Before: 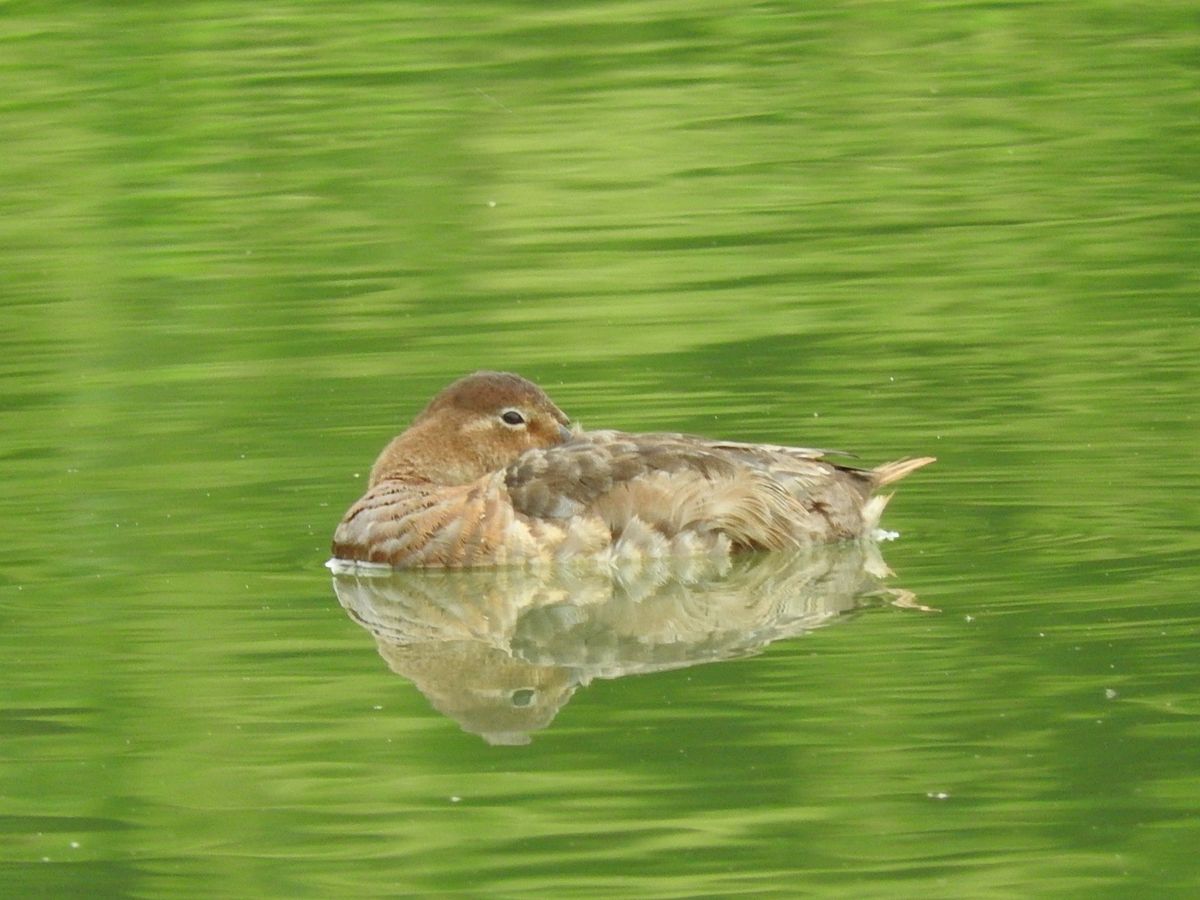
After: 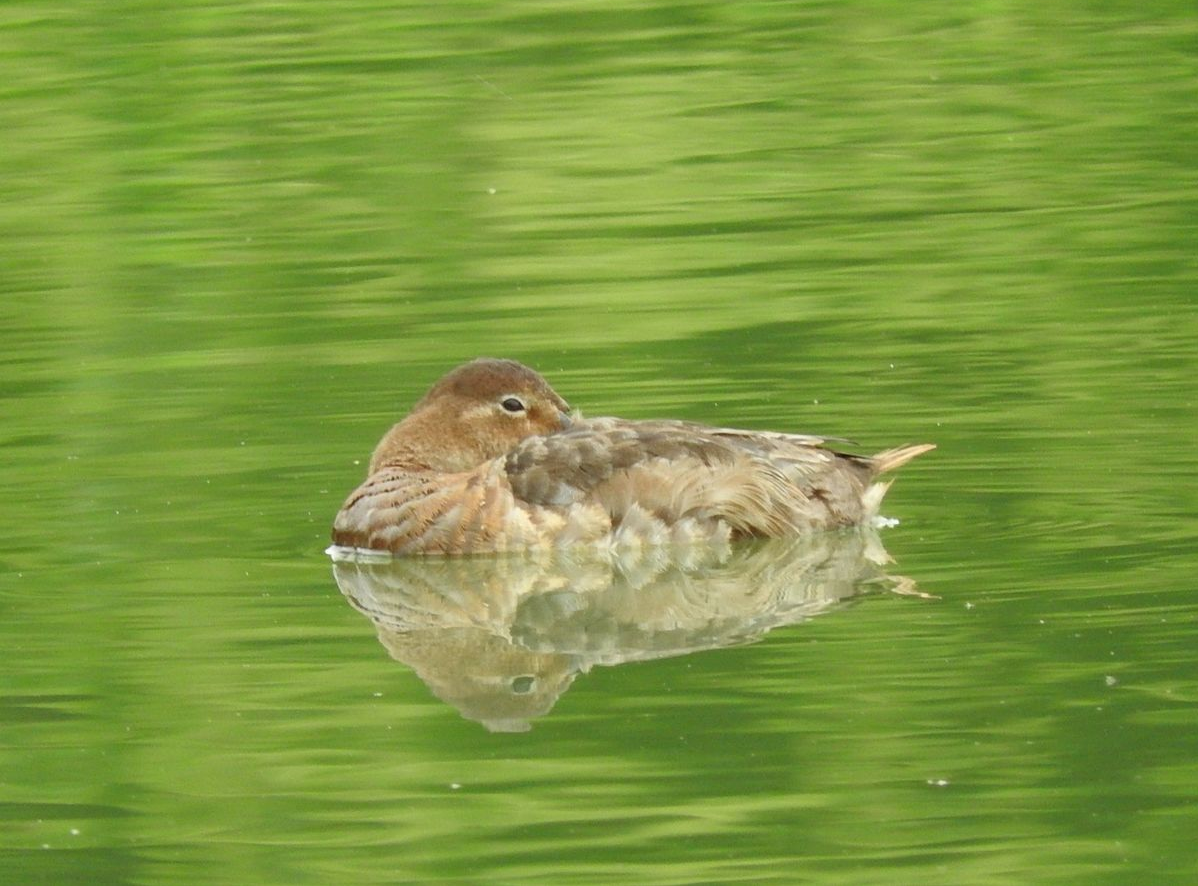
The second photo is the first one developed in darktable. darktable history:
crop: top 1.458%, right 0.115%
